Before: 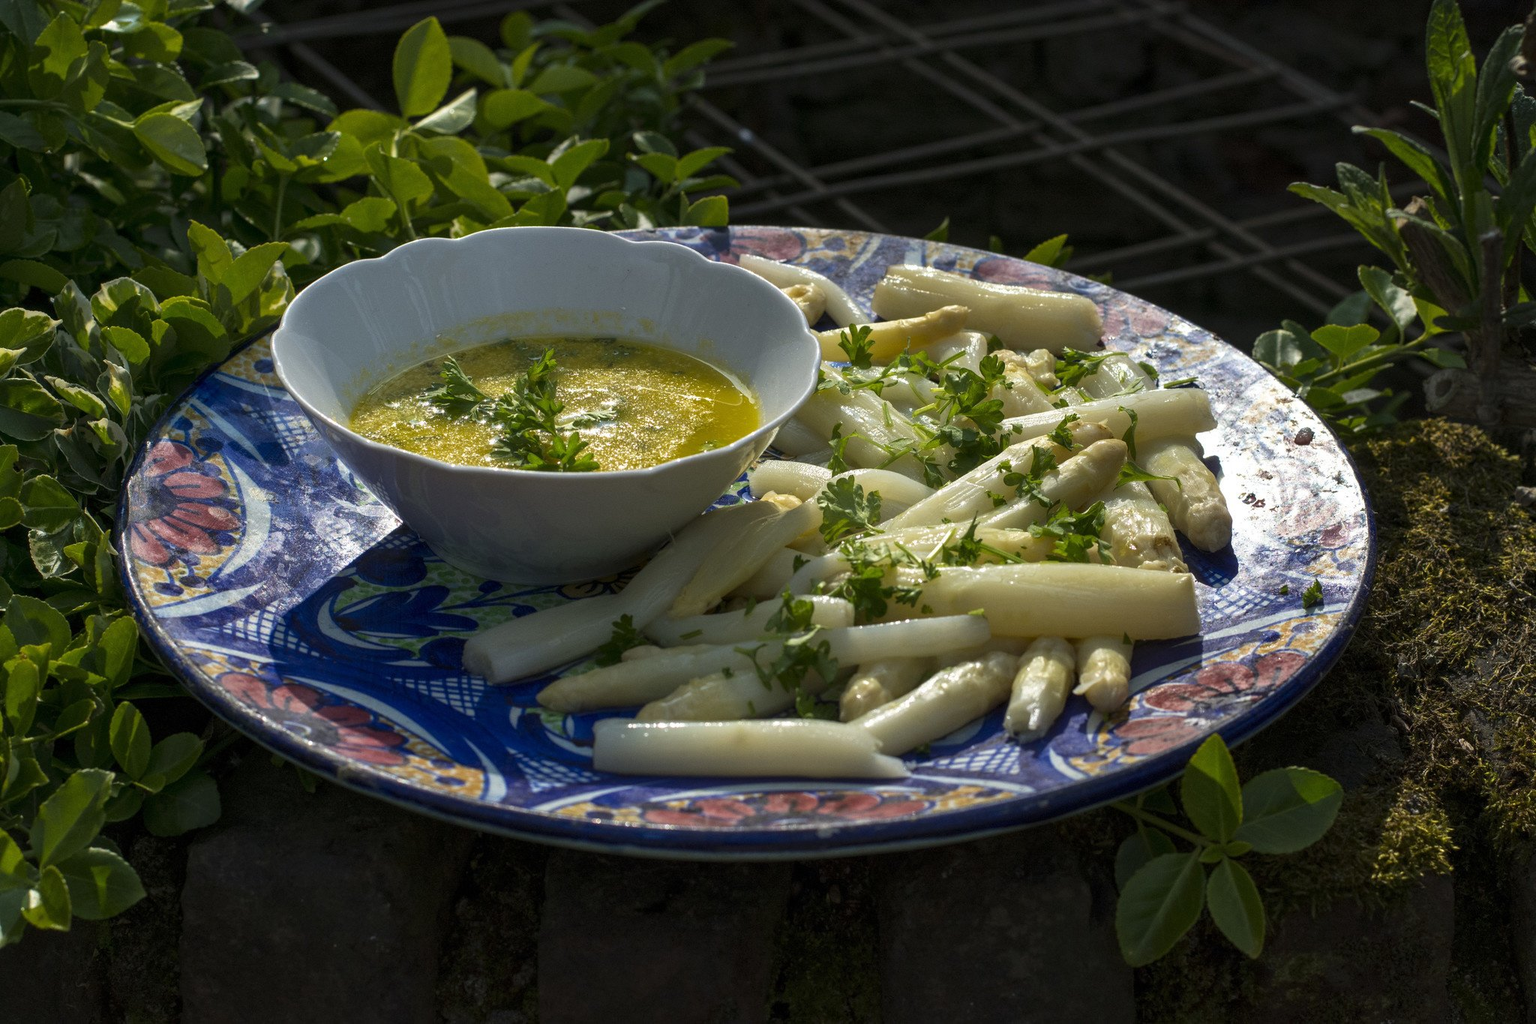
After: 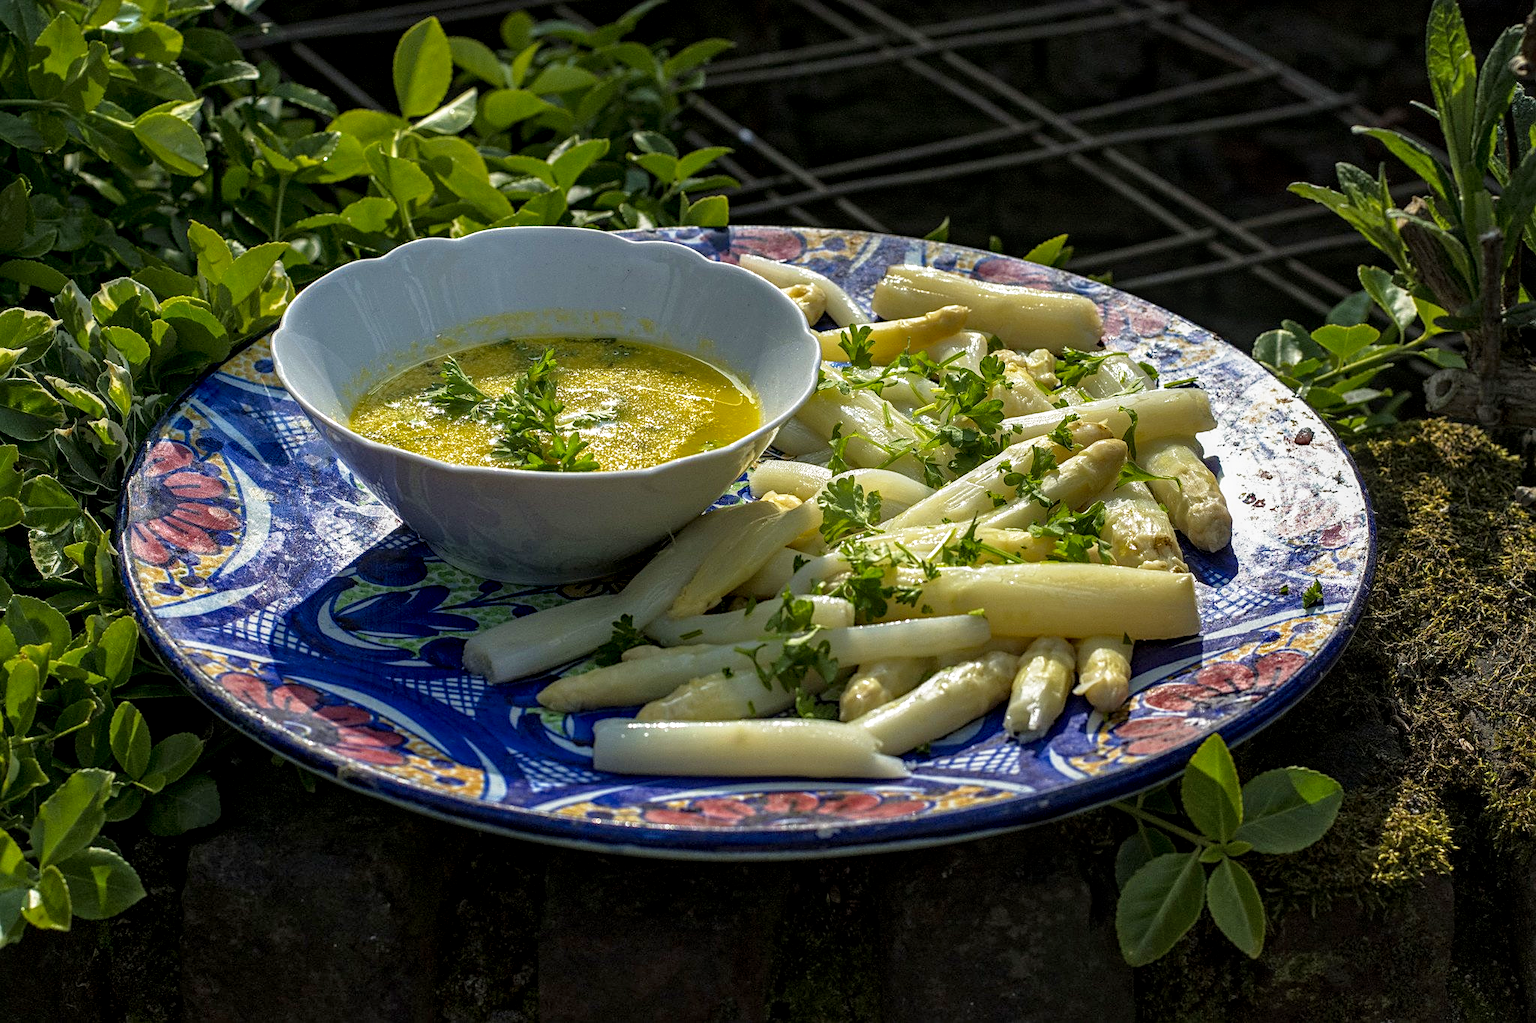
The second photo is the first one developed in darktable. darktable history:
haze removal: compatibility mode true, adaptive false
local contrast: detail 130%
base curve: curves: ch0 [(0, 0) (0.005, 0.002) (0.193, 0.295) (0.399, 0.664) (0.75, 0.928) (1, 1)], preserve colors none
tone equalizer: -8 EV 0.216 EV, -7 EV 0.379 EV, -6 EV 0.418 EV, -5 EV 0.281 EV, -3 EV -0.264 EV, -2 EV -0.421 EV, -1 EV -0.396 EV, +0 EV -0.269 EV, edges refinement/feathering 500, mask exposure compensation -1.57 EV, preserve details no
sharpen: on, module defaults
